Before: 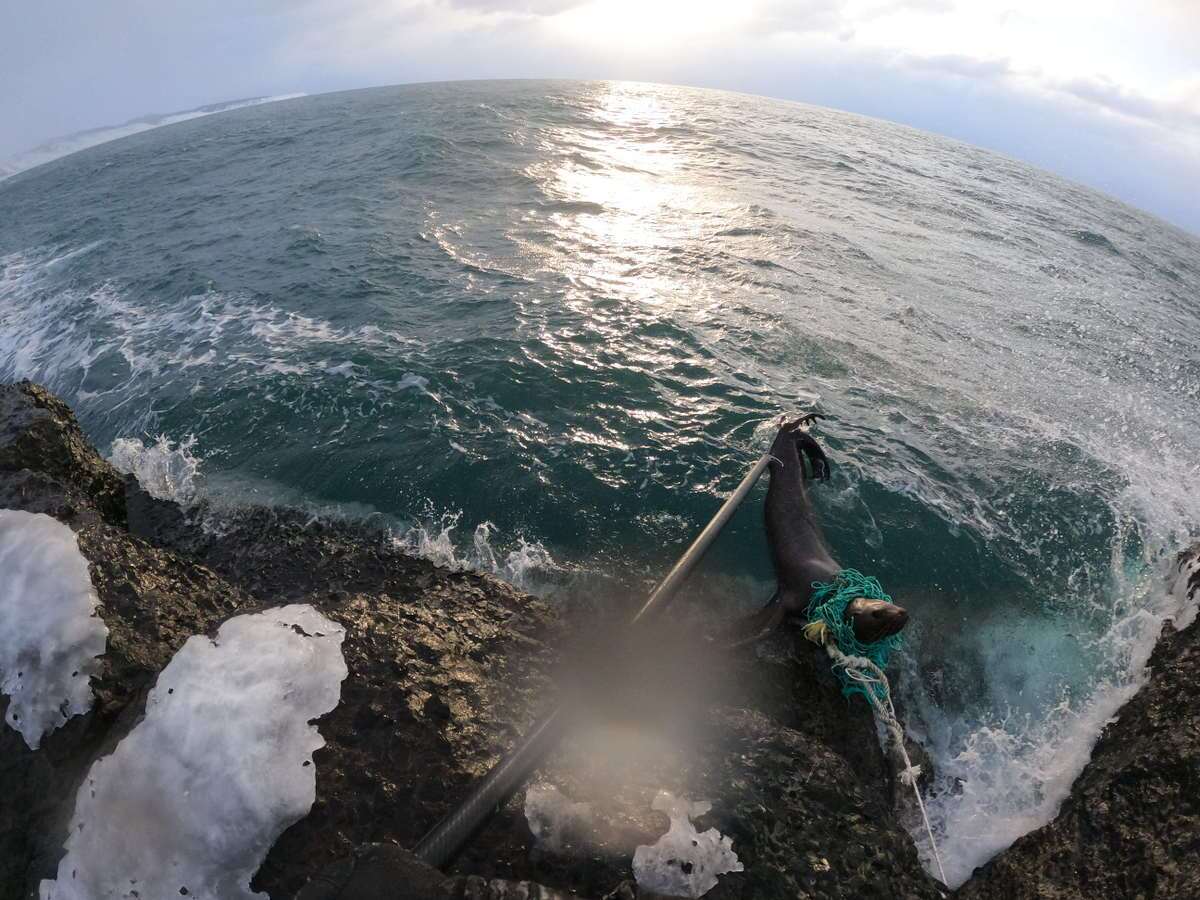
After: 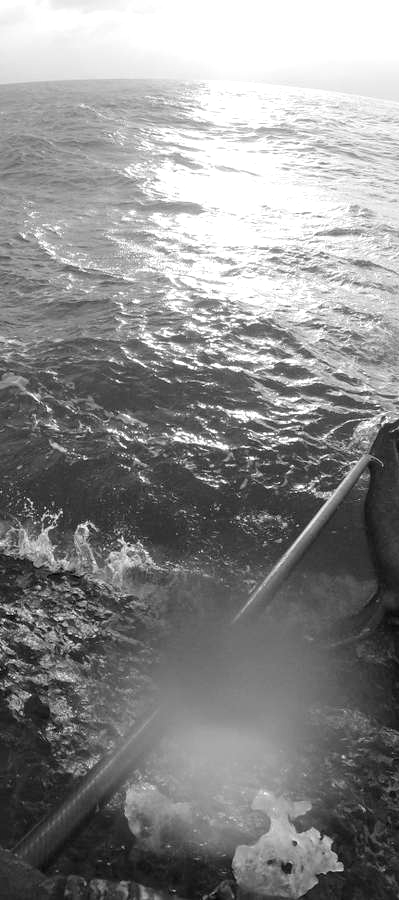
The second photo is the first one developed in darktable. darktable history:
crop: left 33.36%, right 33.36%
monochrome: on, module defaults
color balance rgb: shadows lift › chroma 1%, shadows lift › hue 113°, highlights gain › chroma 0.2%, highlights gain › hue 333°, perceptual saturation grading › global saturation 20%, perceptual saturation grading › highlights -25%, perceptual saturation grading › shadows 25%, contrast -10%
exposure: exposure 0.6 EV, compensate highlight preservation false
